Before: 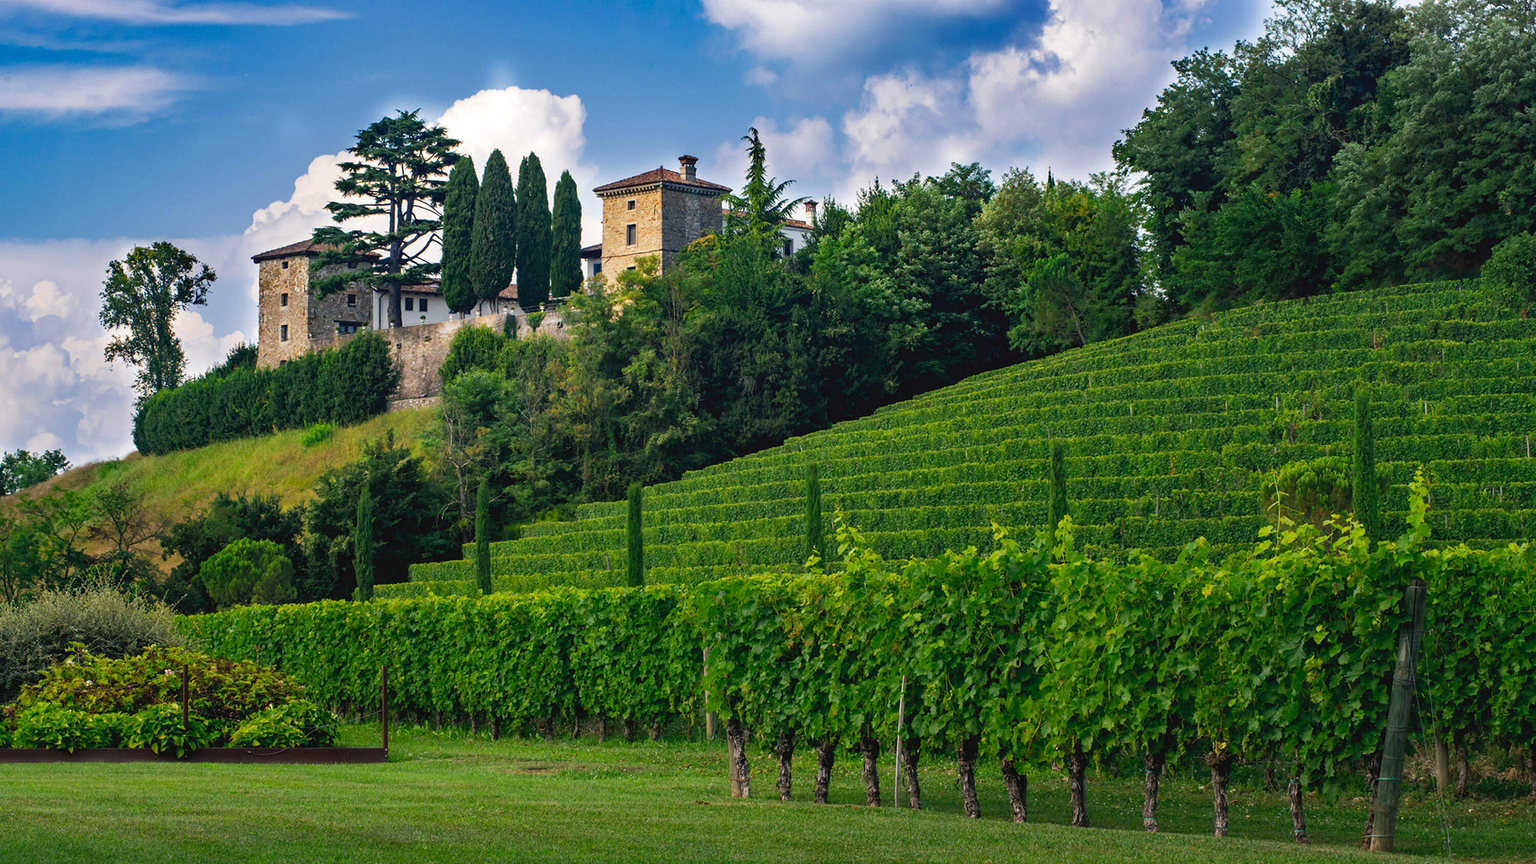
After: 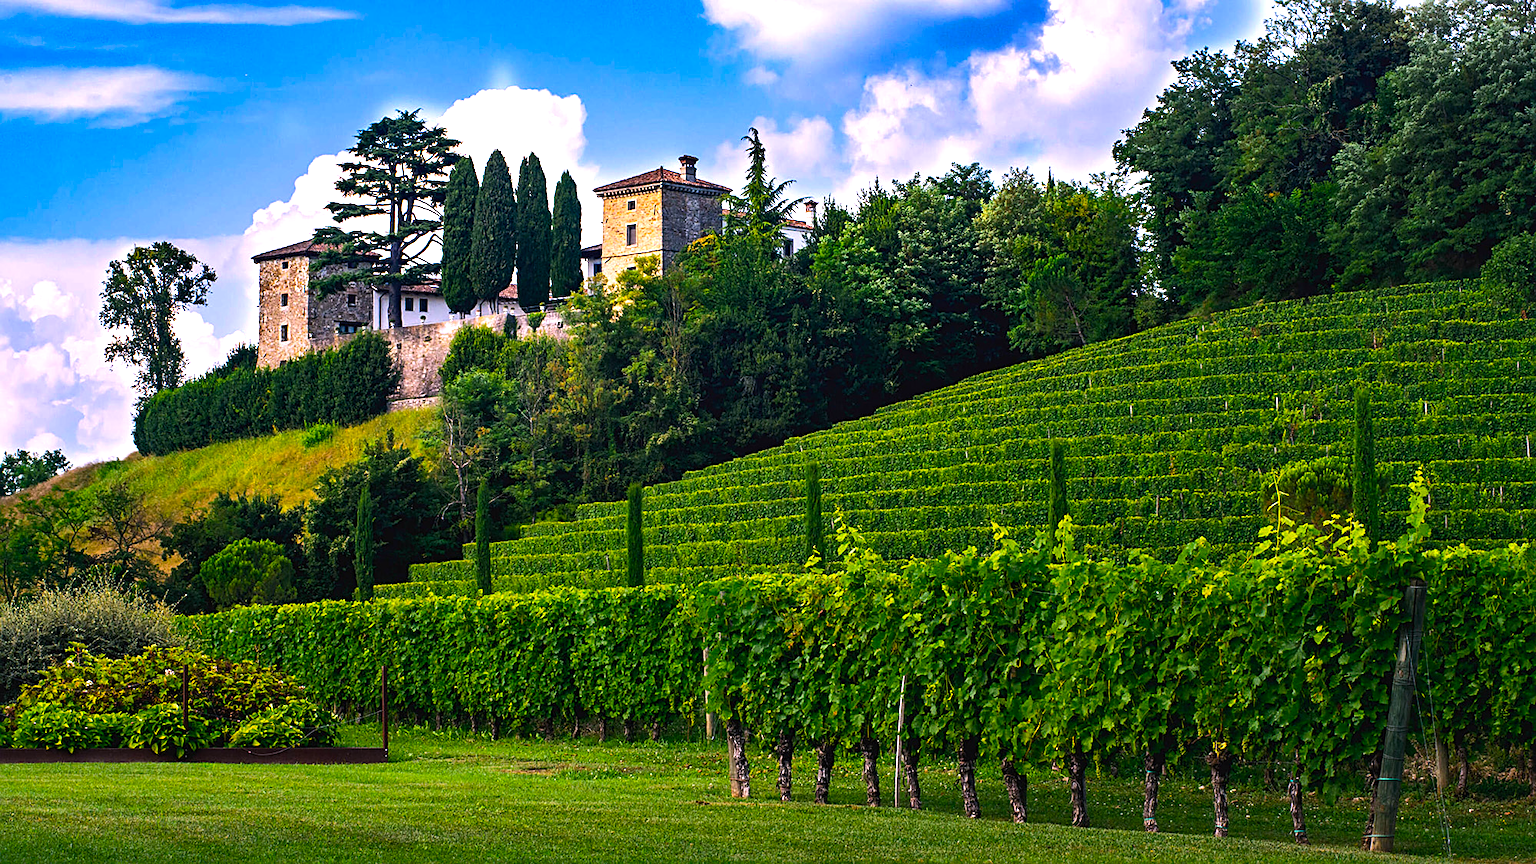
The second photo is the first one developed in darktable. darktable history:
color balance rgb: perceptual saturation grading › global saturation 25%, global vibrance 20%
sharpen: on, module defaults
white balance: red 1.066, blue 1.119
tone equalizer: -8 EV -0.75 EV, -7 EV -0.7 EV, -6 EV -0.6 EV, -5 EV -0.4 EV, -3 EV 0.4 EV, -2 EV 0.6 EV, -1 EV 0.7 EV, +0 EV 0.75 EV, edges refinement/feathering 500, mask exposure compensation -1.57 EV, preserve details no
